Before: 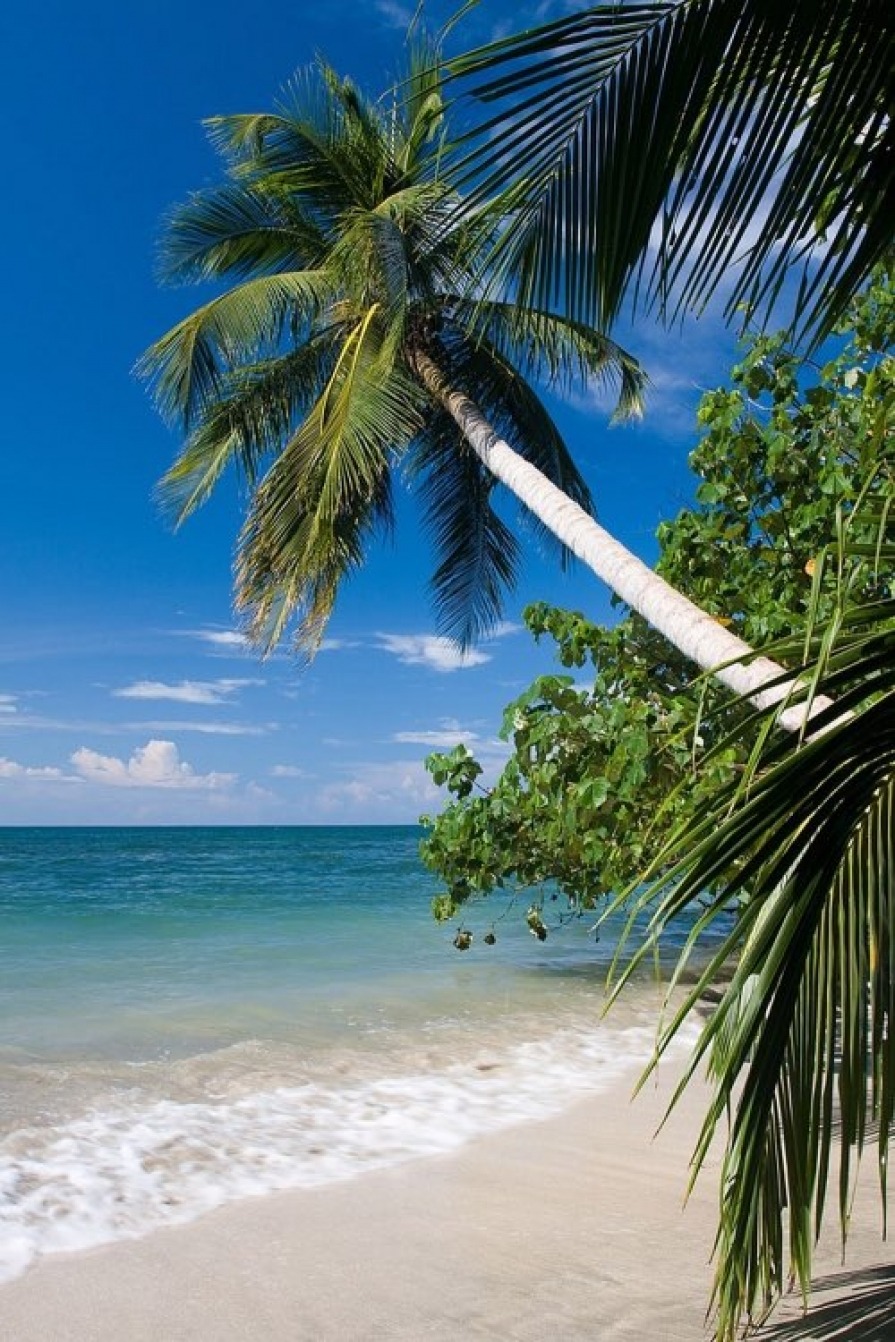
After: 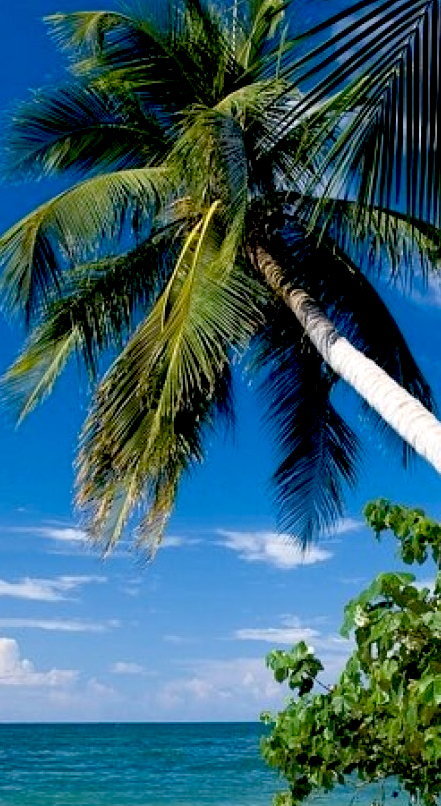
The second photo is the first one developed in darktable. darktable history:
exposure: black level correction 0.025, exposure 0.182 EV, compensate highlight preservation false
crop: left 17.835%, top 7.675%, right 32.881%, bottom 32.213%
